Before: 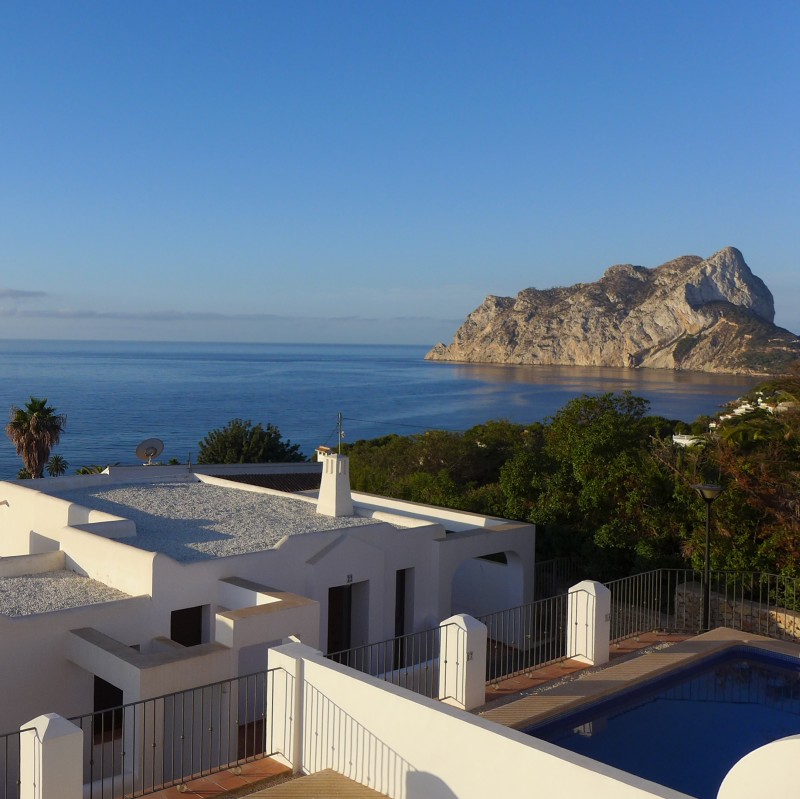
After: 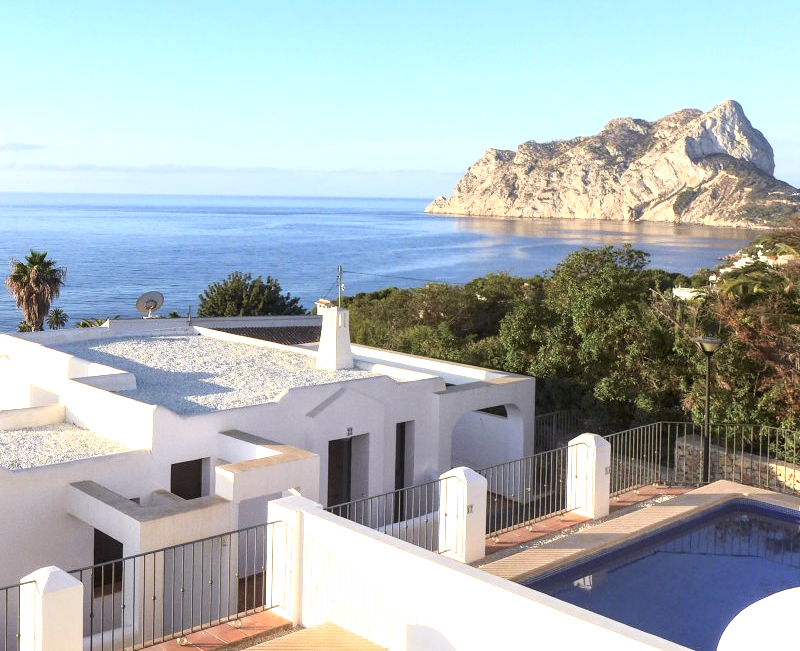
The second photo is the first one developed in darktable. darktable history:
exposure: black level correction 0, exposure 1.496 EV, compensate highlight preservation false
tone curve: curves: ch0 [(0, 0) (0.739, 0.837) (1, 1)]; ch1 [(0, 0) (0.226, 0.261) (0.383, 0.397) (0.462, 0.473) (0.498, 0.502) (0.521, 0.52) (0.578, 0.57) (1, 1)]; ch2 [(0, 0) (0.438, 0.456) (0.5, 0.5) (0.547, 0.557) (0.597, 0.58) (0.629, 0.603) (1, 1)], color space Lab, independent channels, preserve colors none
crop and rotate: top 18.432%
local contrast: on, module defaults
